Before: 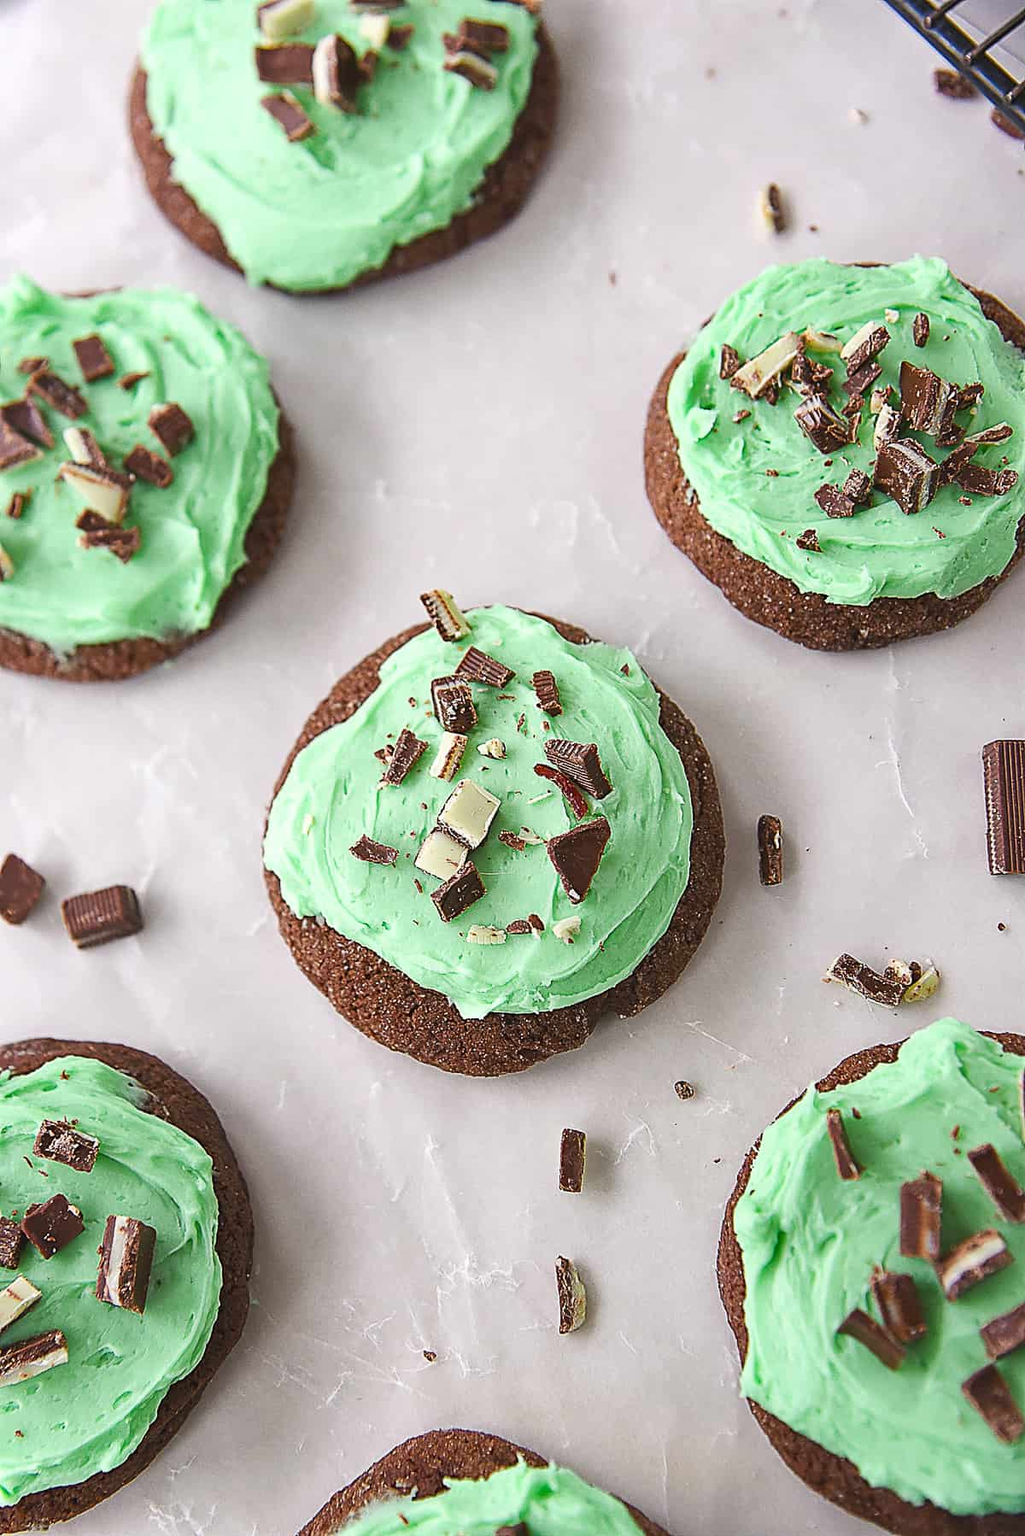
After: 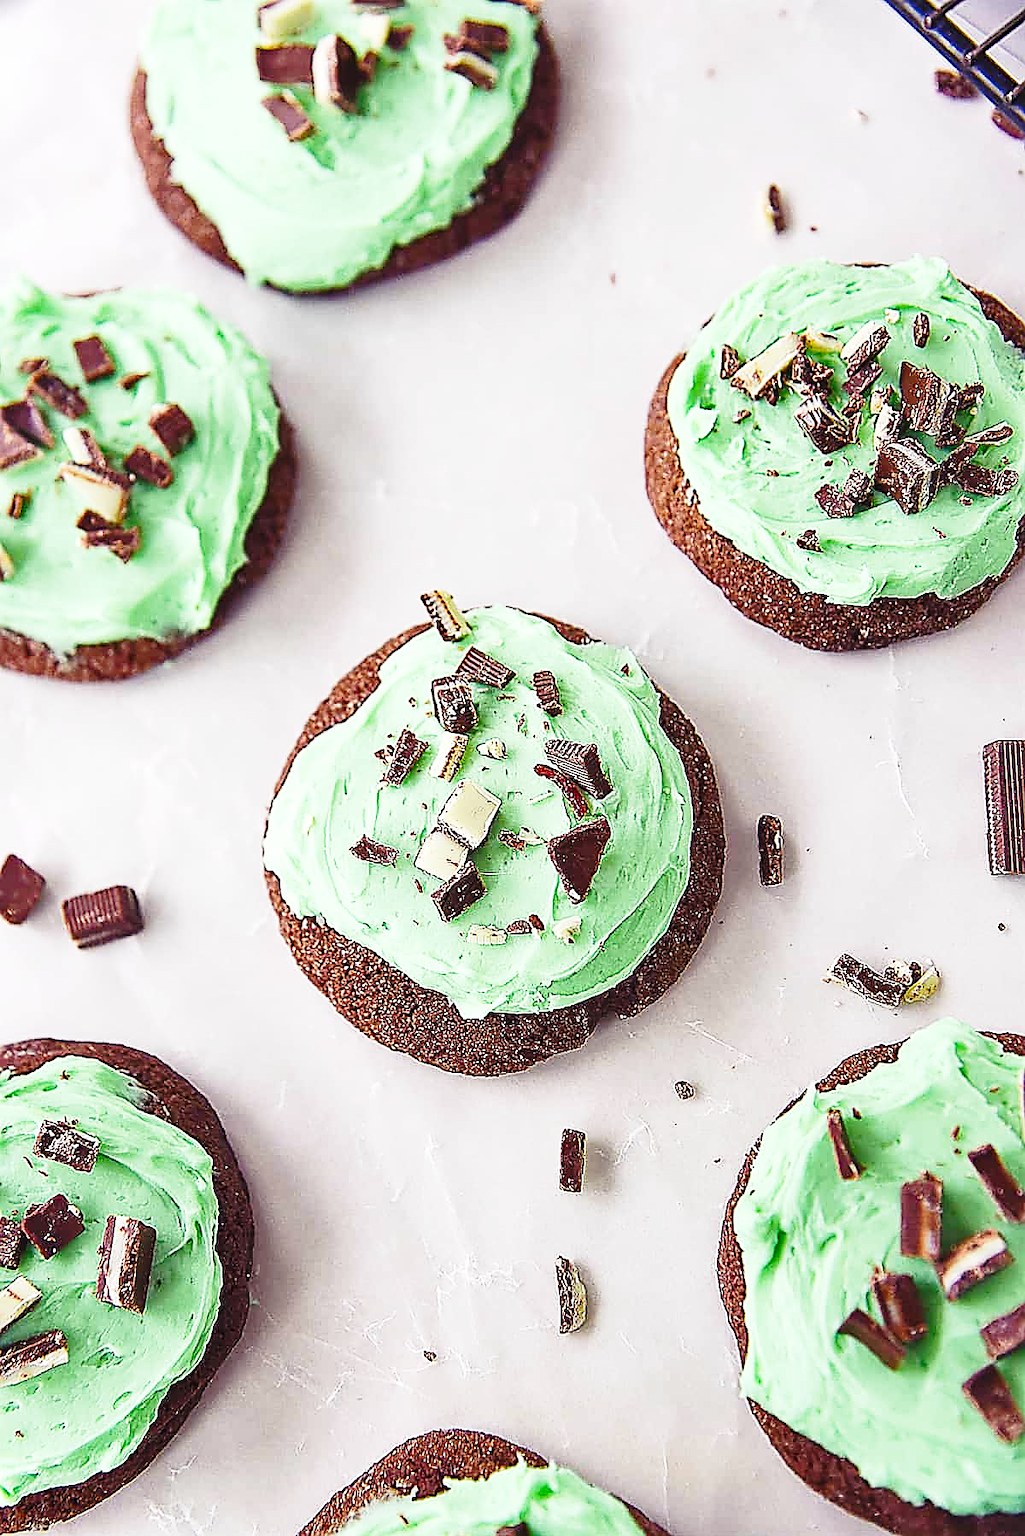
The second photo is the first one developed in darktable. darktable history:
sharpen: radius 1.362, amount 1.26, threshold 0.66
shadows and highlights: shadows 37.38, highlights -27.59, soften with gaussian
color balance rgb: shadows lift › luminance -21.816%, shadows lift › chroma 9.094%, shadows lift › hue 285.01°, perceptual saturation grading › global saturation 0.464%, global vibrance 19.644%
base curve: curves: ch0 [(0, 0) (0.028, 0.03) (0.121, 0.232) (0.46, 0.748) (0.859, 0.968) (1, 1)], preserve colors none
tone equalizer: smoothing diameter 2.17%, edges refinement/feathering 21.84, mask exposure compensation -1.57 EV, filter diffusion 5
